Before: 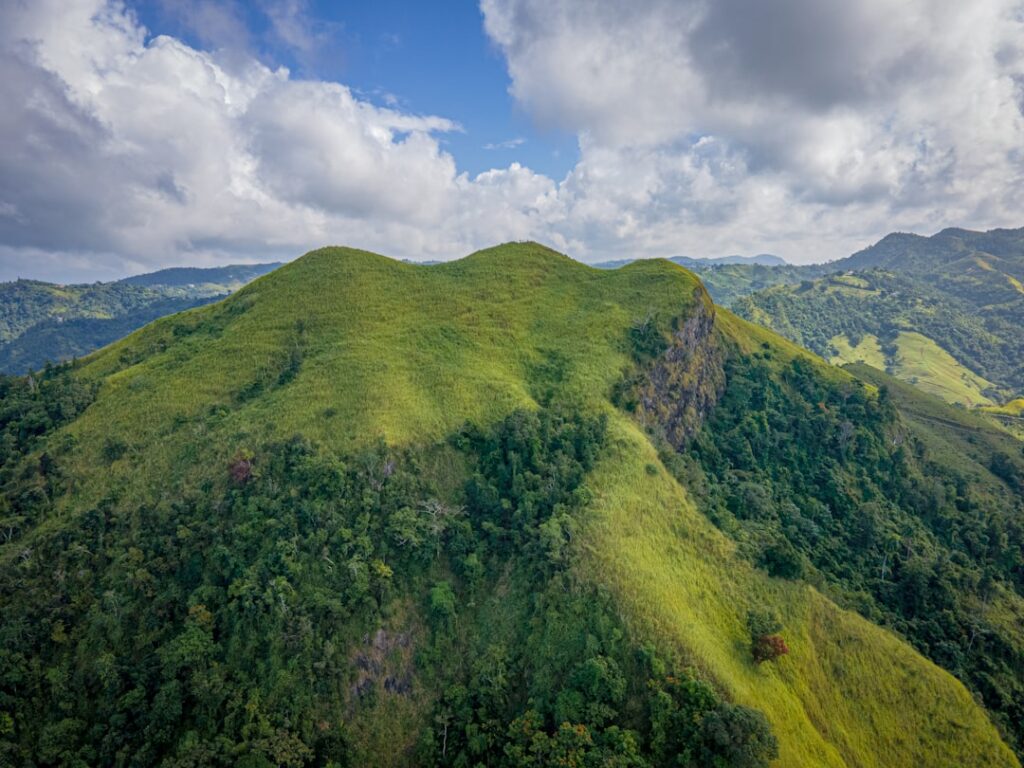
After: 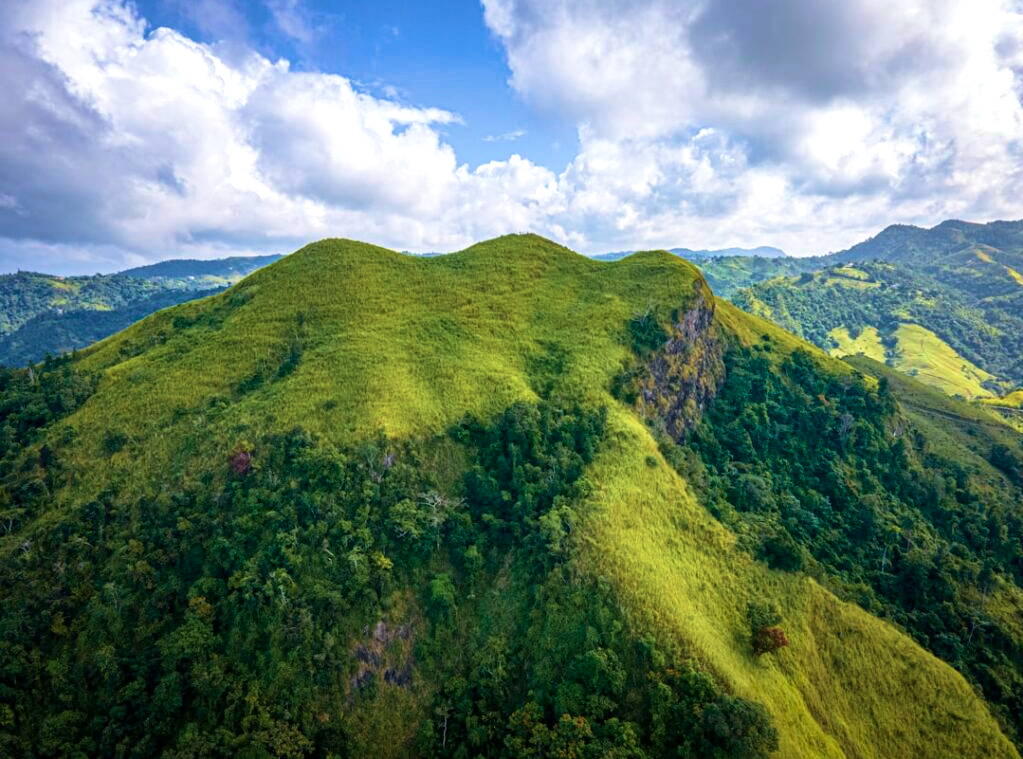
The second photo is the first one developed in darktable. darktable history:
crop: top 1.099%, right 0.055%
velvia: strength 66.38%, mid-tones bias 0.977
tone equalizer: -8 EV -0.789 EV, -7 EV -0.691 EV, -6 EV -0.586 EV, -5 EV -0.409 EV, -3 EV 0.402 EV, -2 EV 0.6 EV, -1 EV 0.691 EV, +0 EV 0.725 EV, edges refinement/feathering 500, mask exposure compensation -1.57 EV, preserve details no
